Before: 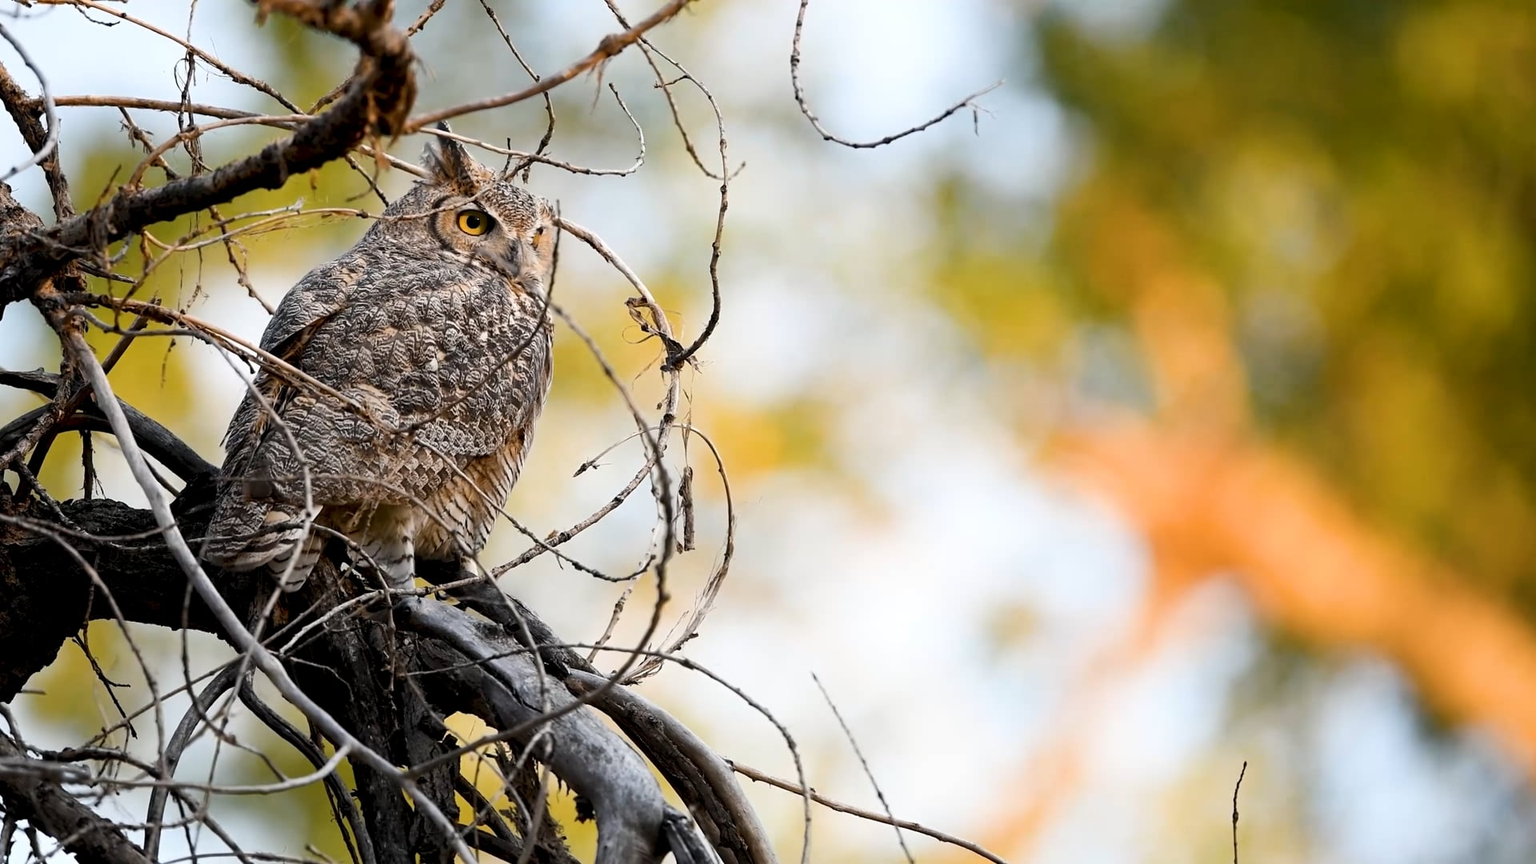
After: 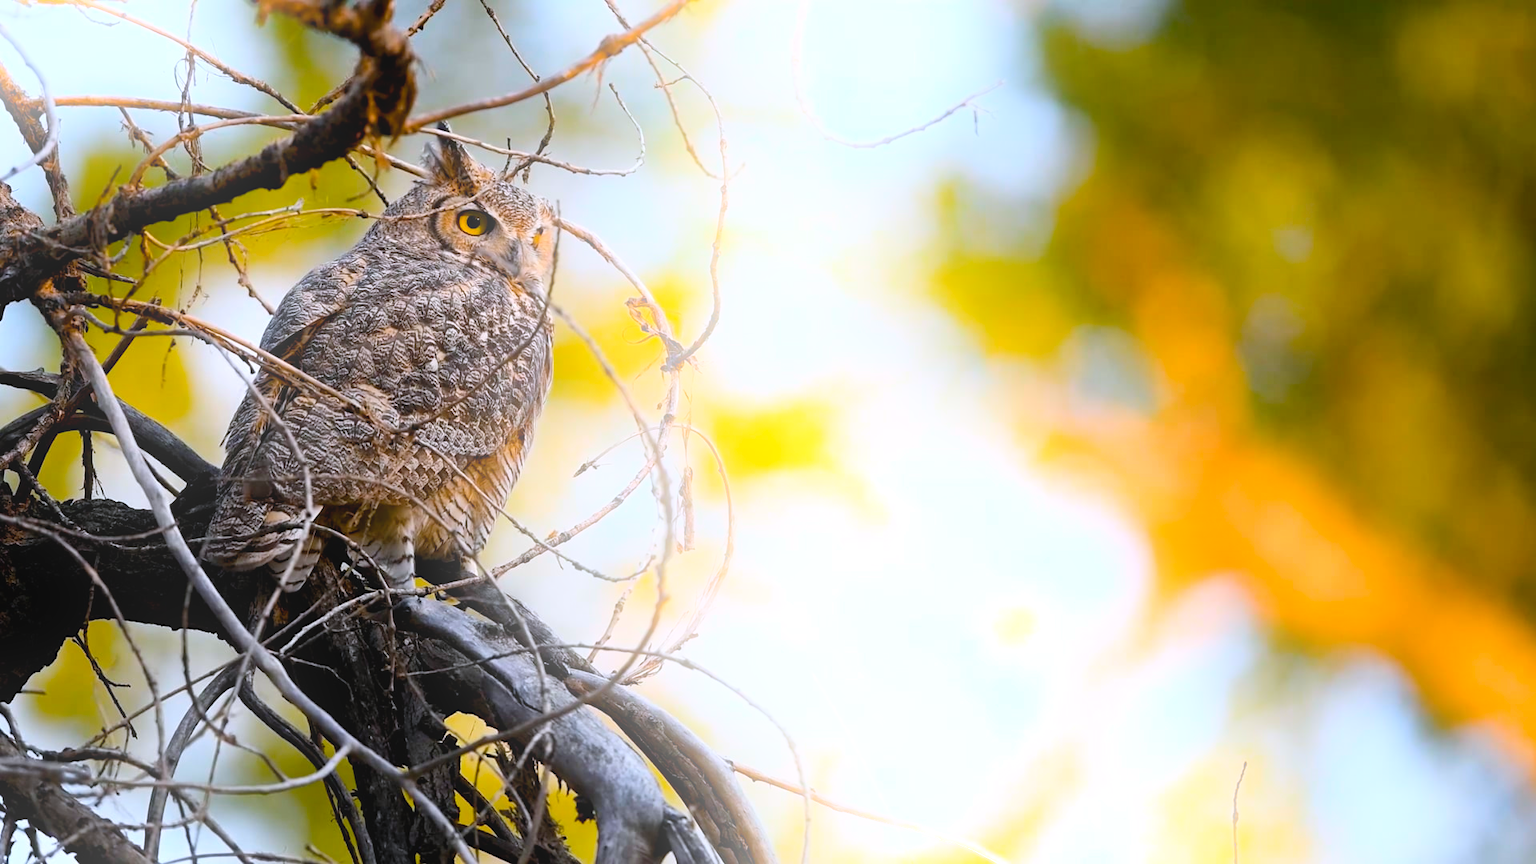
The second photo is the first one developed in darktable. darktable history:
bloom: on, module defaults
color balance rgb: linear chroma grading › global chroma 15%, perceptual saturation grading › global saturation 30%
white balance: red 0.984, blue 1.059
local contrast: mode bilateral grid, contrast 100, coarseness 100, detail 91%, midtone range 0.2
